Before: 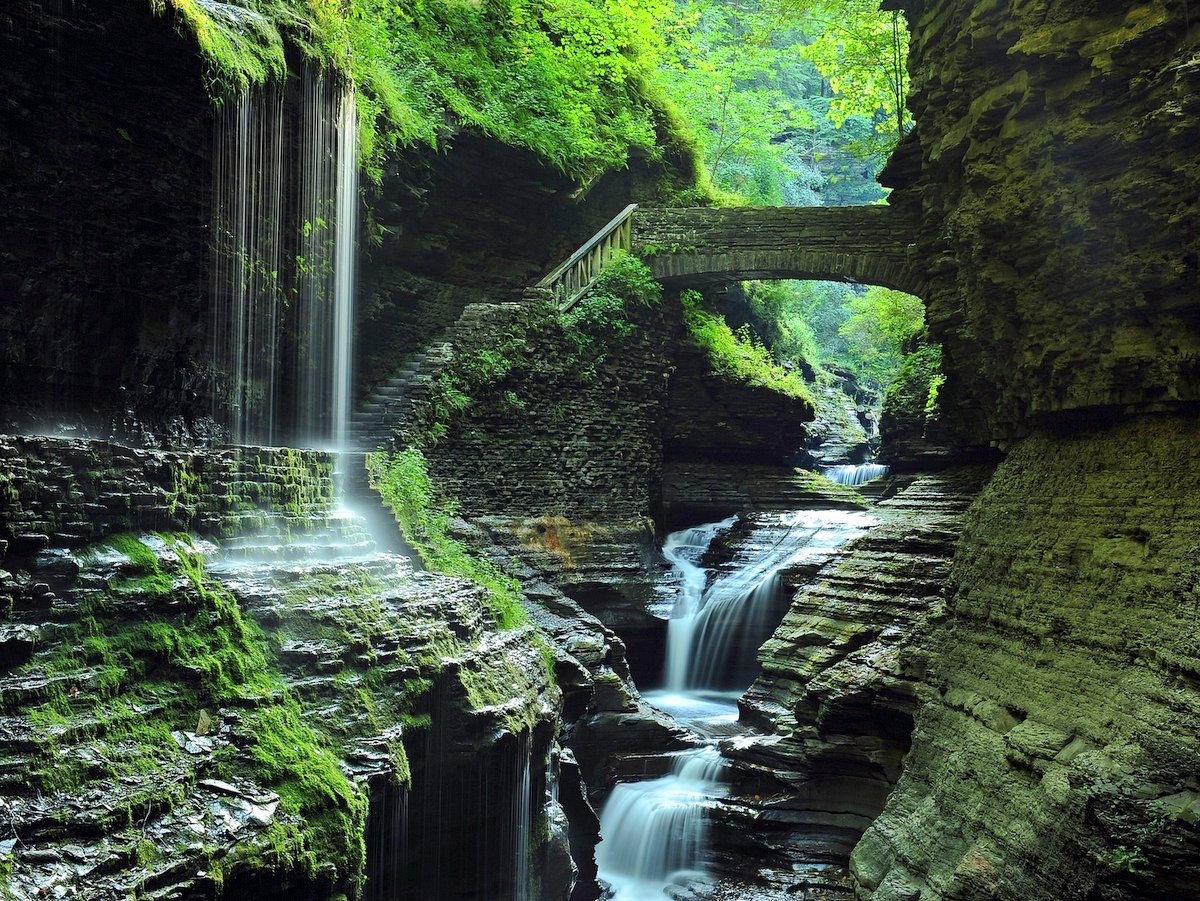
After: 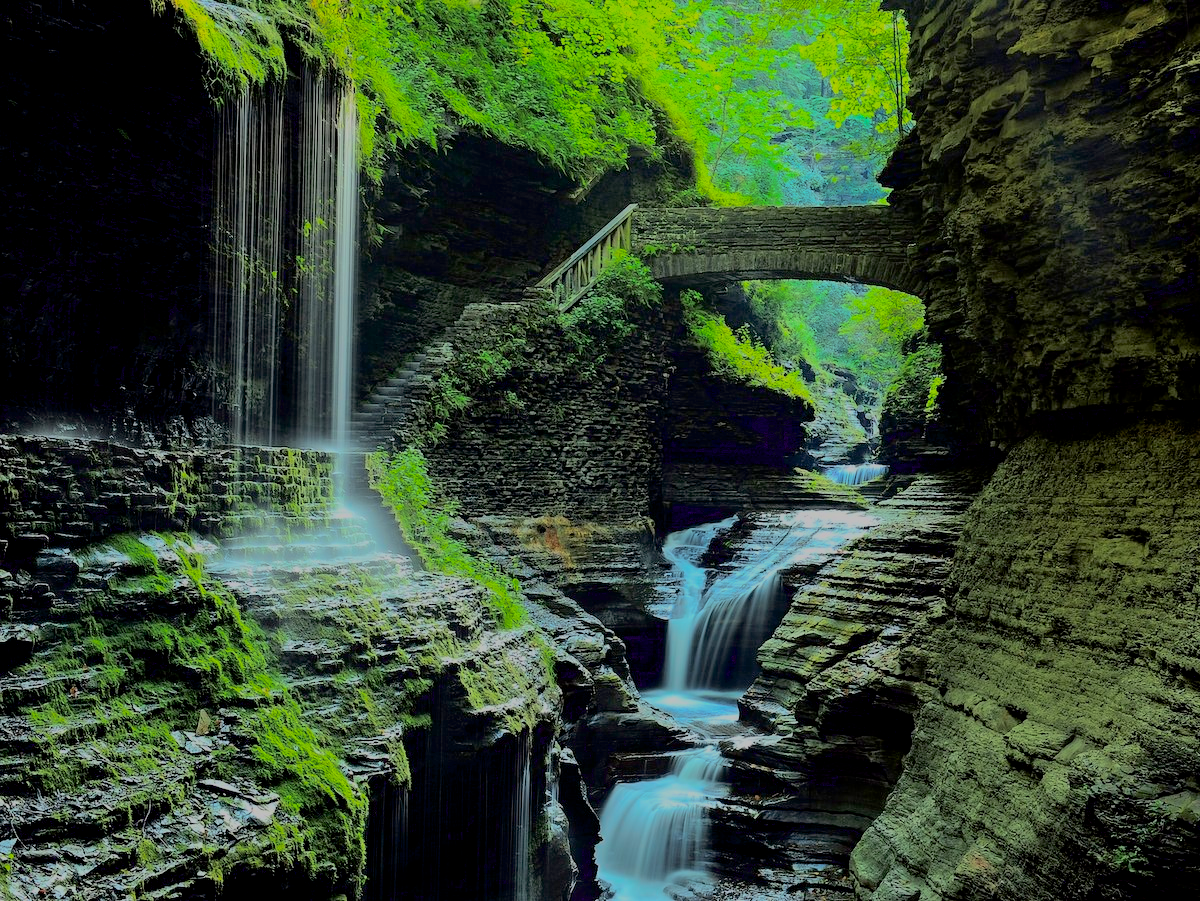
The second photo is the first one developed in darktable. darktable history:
filmic rgb: middle gray luminance 3.64%, black relative exposure -6.02 EV, white relative exposure 6.36 EV, dynamic range scaling 22.12%, target black luminance 0%, hardness 2.33, latitude 46.25%, contrast 0.784, highlights saturation mix 99.13%, shadows ↔ highlights balance 0.234%, color science v6 (2022)
